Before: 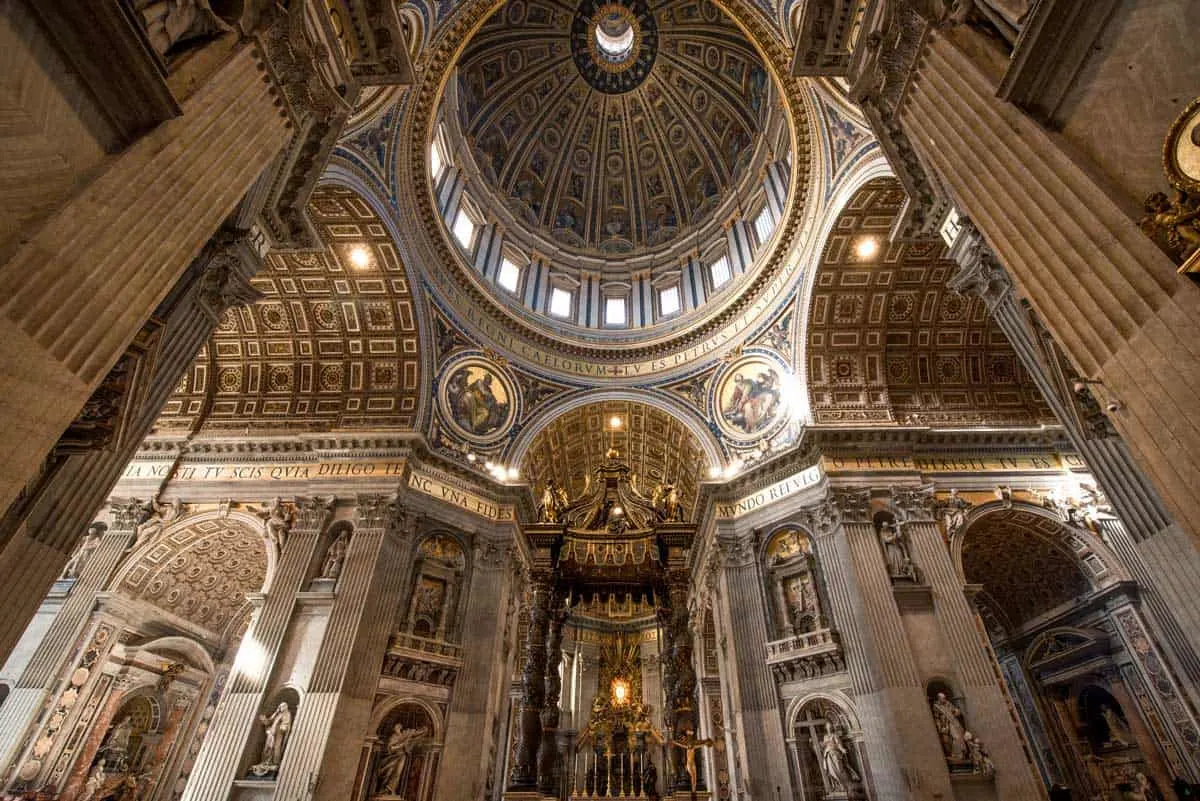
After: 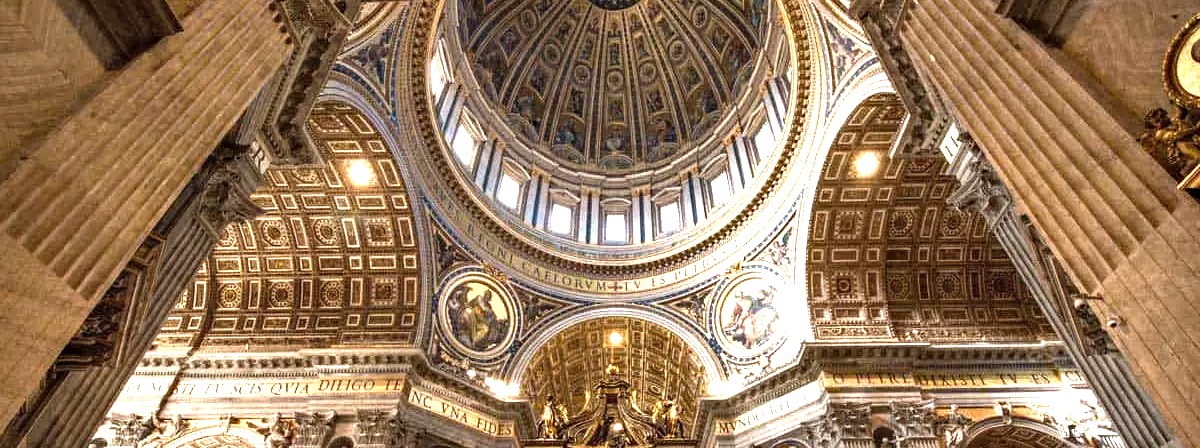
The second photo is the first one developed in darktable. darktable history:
crop and rotate: top 10.561%, bottom 33.385%
shadows and highlights: low approximation 0.01, soften with gaussian
haze removal: compatibility mode true, adaptive false
color zones: curves: ch1 [(0, 0.469) (0.001, 0.469) (0.12, 0.446) (0.248, 0.469) (0.5, 0.5) (0.748, 0.5) (0.999, 0.469) (1, 0.469)], mix 31.17%
levels: levels [0, 0.352, 0.703]
